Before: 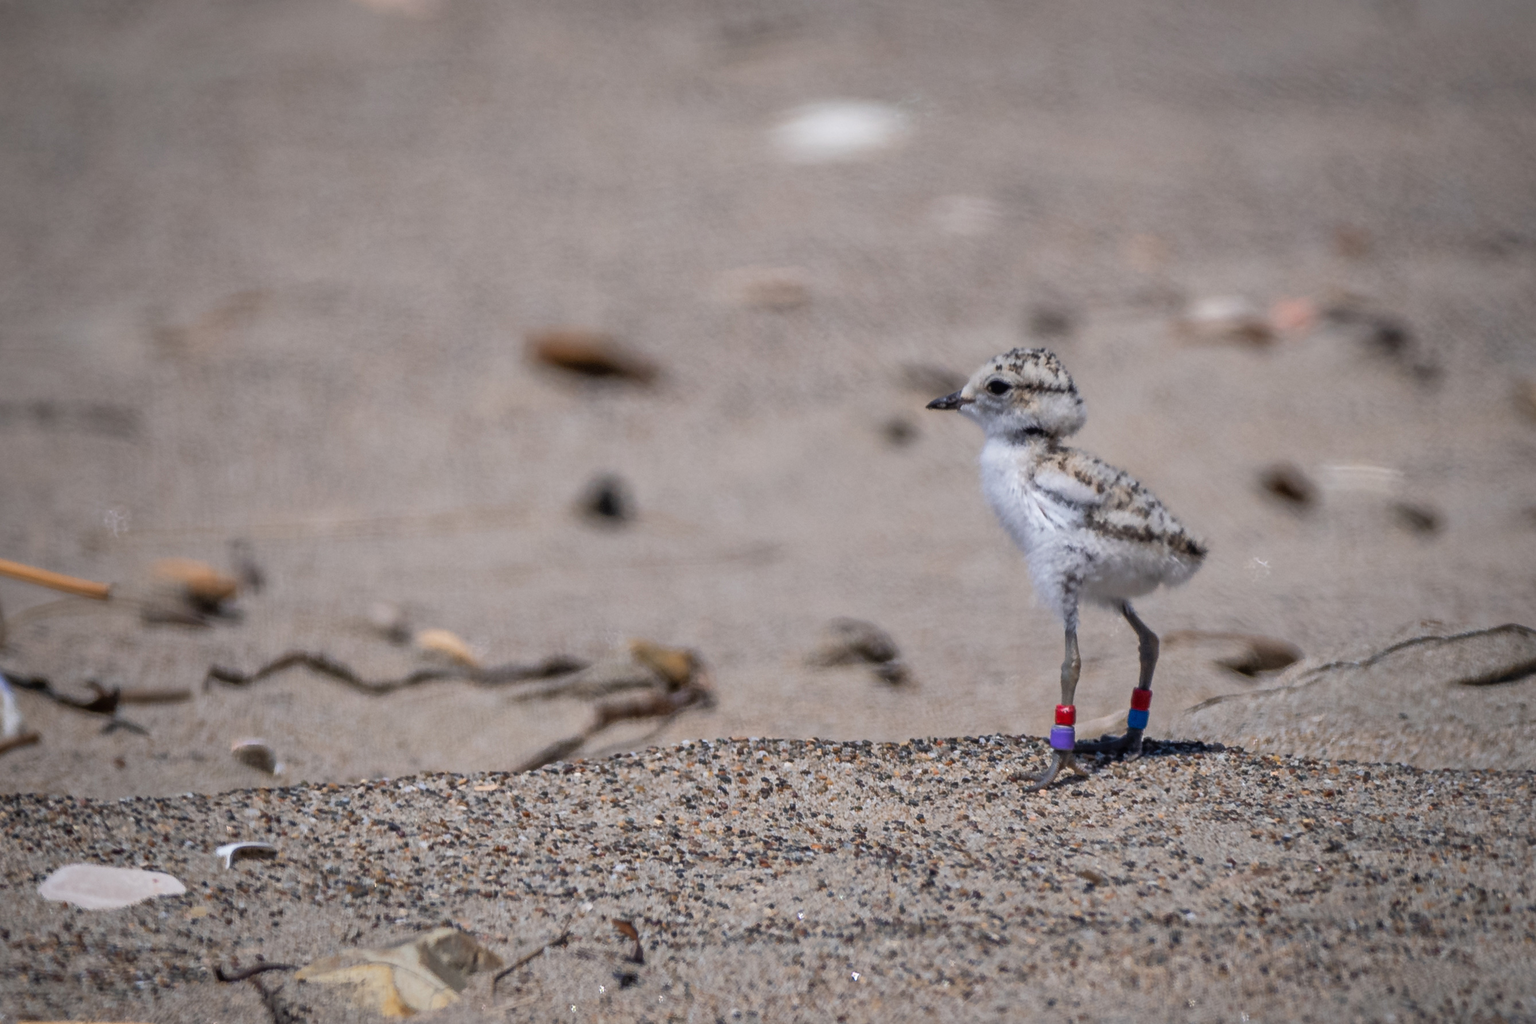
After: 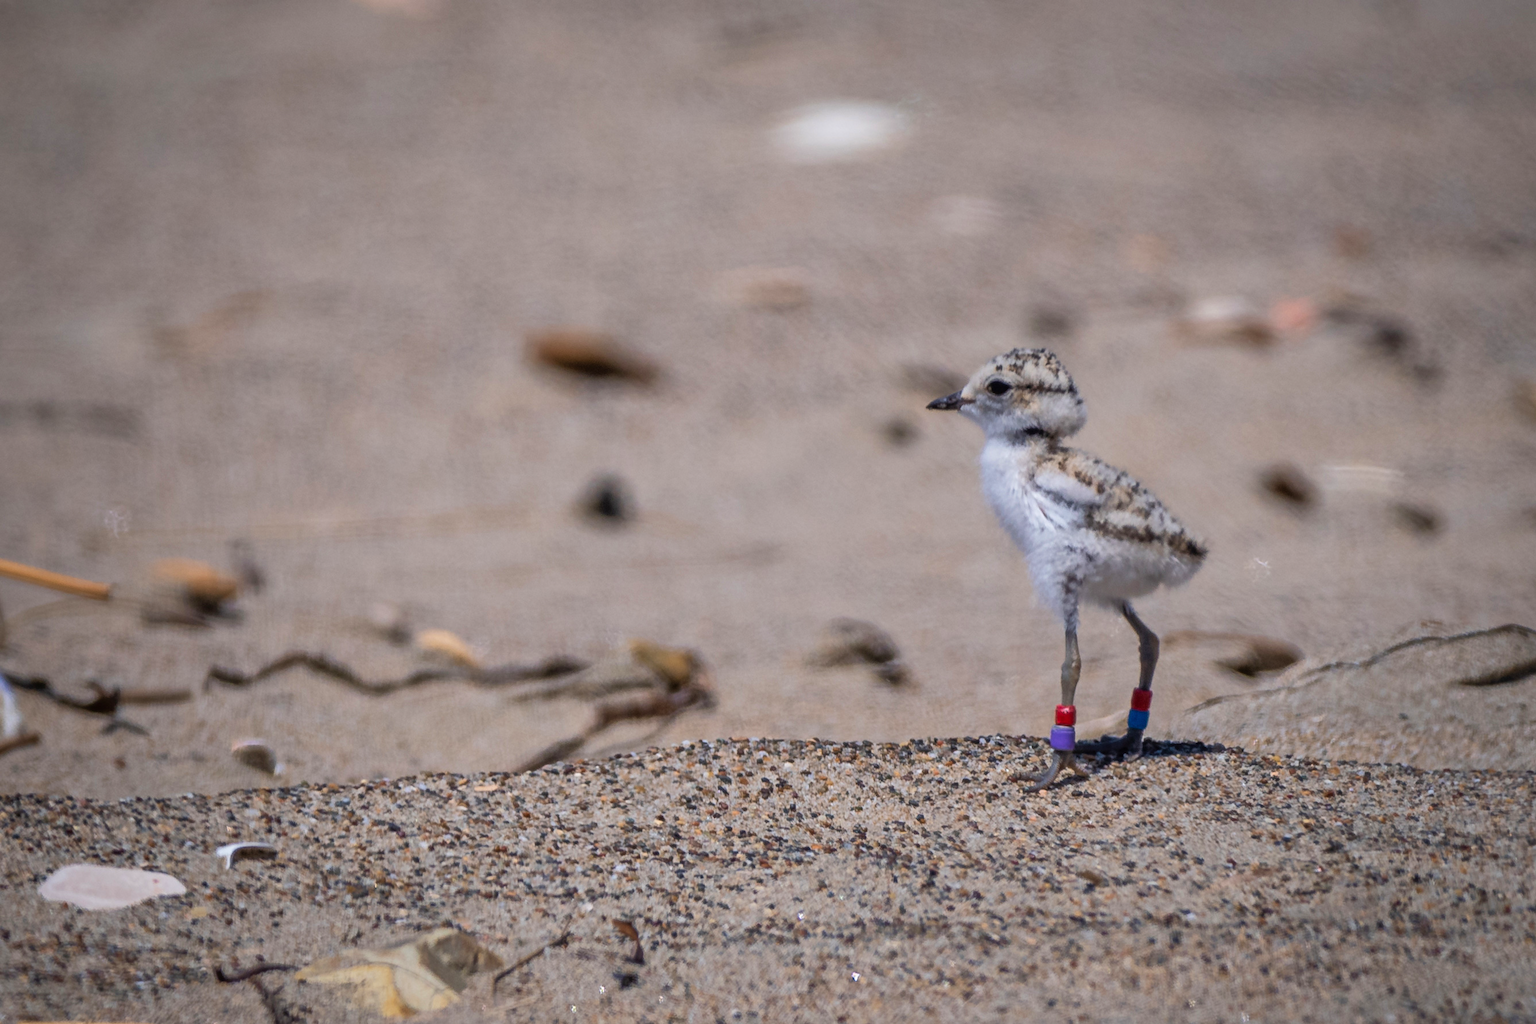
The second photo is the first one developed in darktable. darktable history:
bloom: size 15%, threshold 97%, strength 7%
velvia: on, module defaults
